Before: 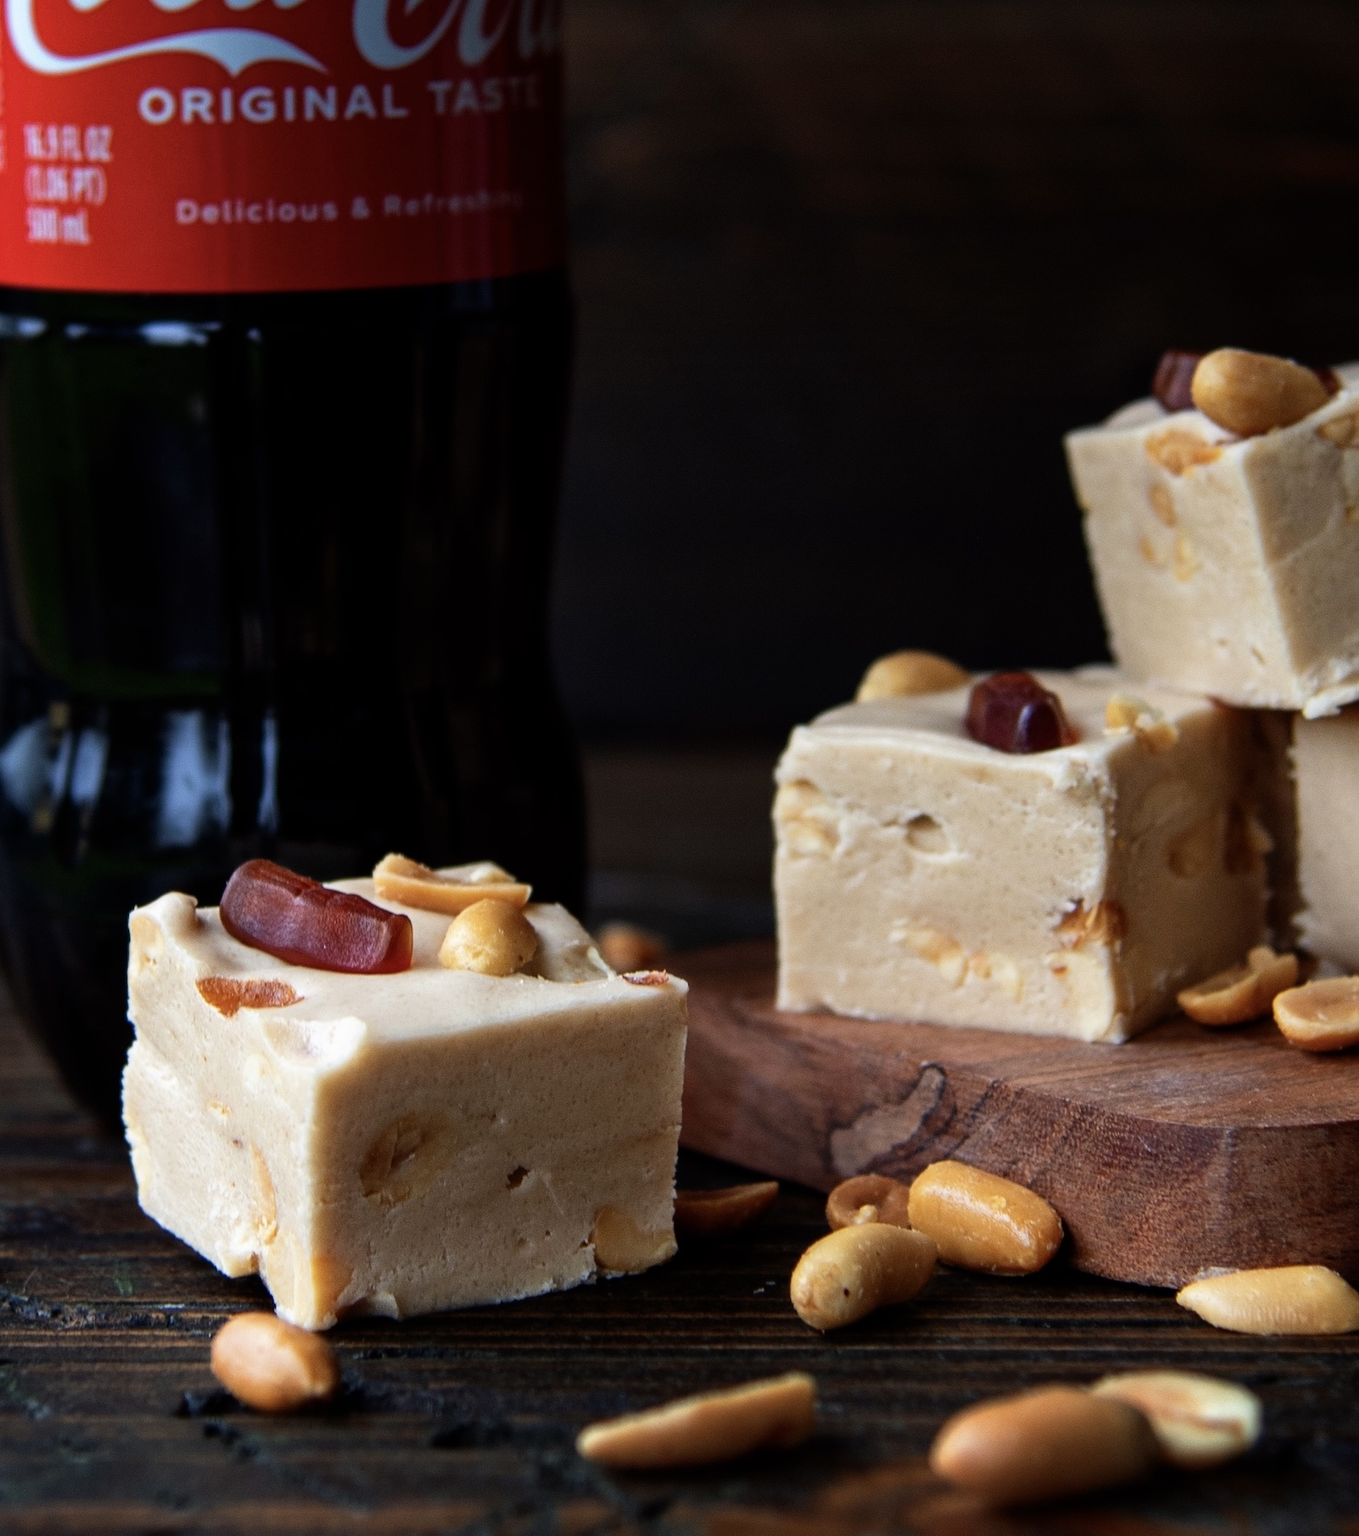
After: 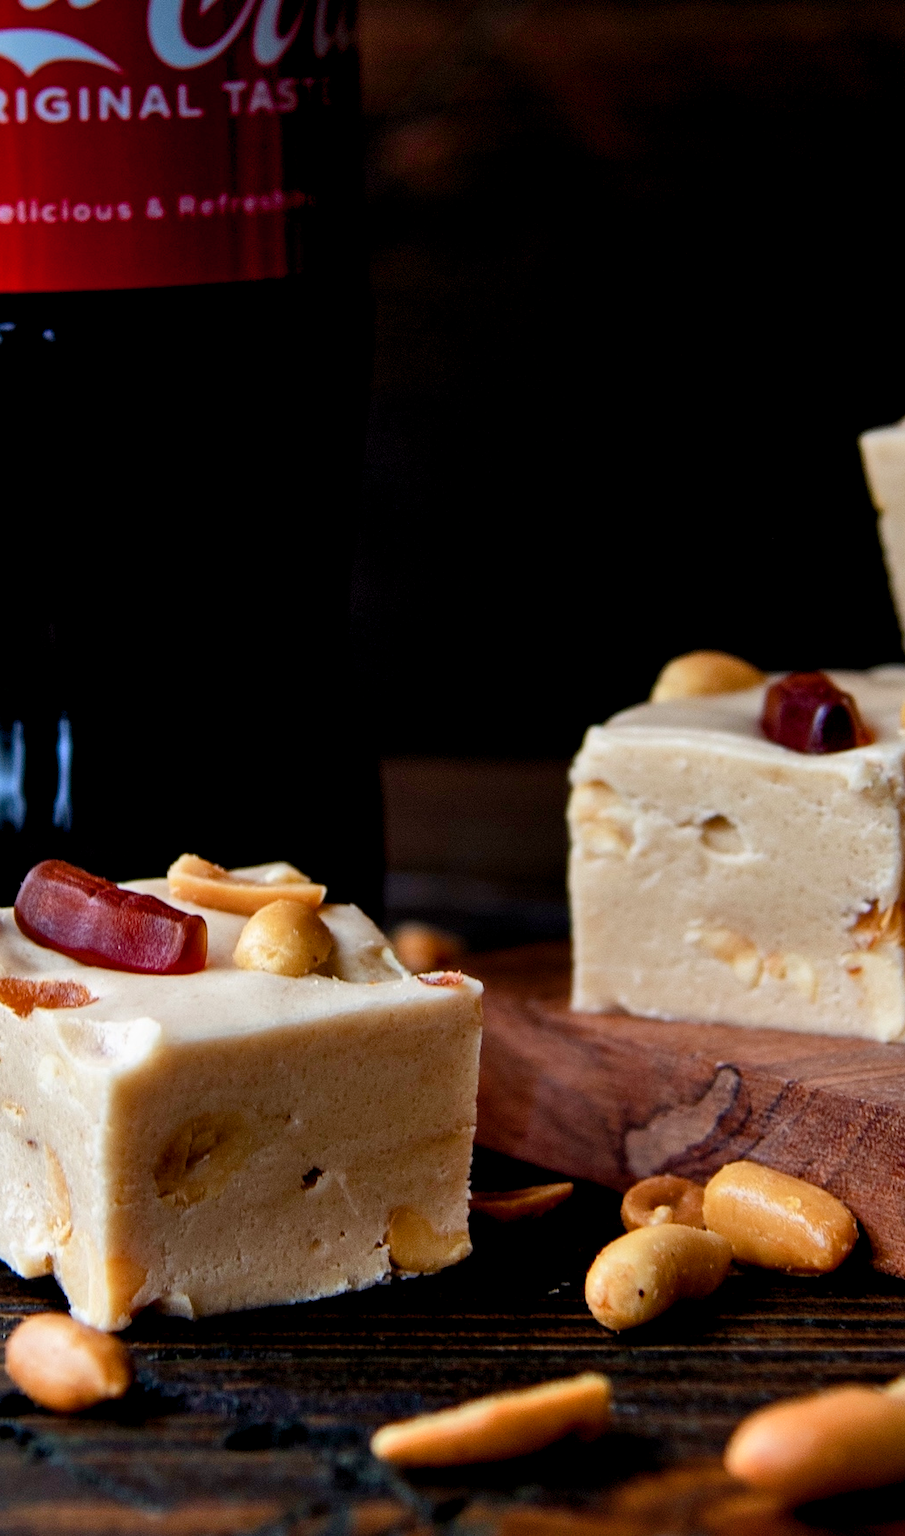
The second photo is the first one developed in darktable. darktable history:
color balance rgb: shadows lift › chroma 2.009%, shadows lift › hue 50.05°, global offset › luminance -0.491%, perceptual saturation grading › global saturation 0.114%, perceptual saturation grading › highlights -19.915%, perceptual saturation grading › shadows 19.898%, global vibrance 20%
shadows and highlights: radius 108.58, shadows 44.9, highlights -67.18, low approximation 0.01, soften with gaussian
crop and rotate: left 15.142%, right 18.232%
